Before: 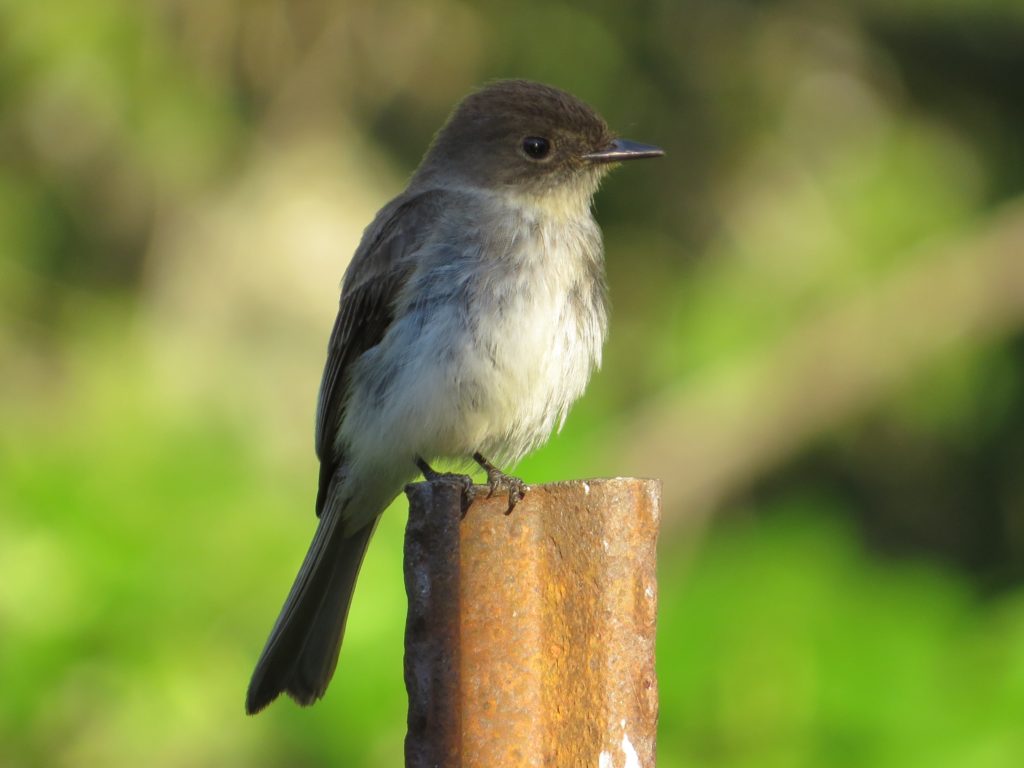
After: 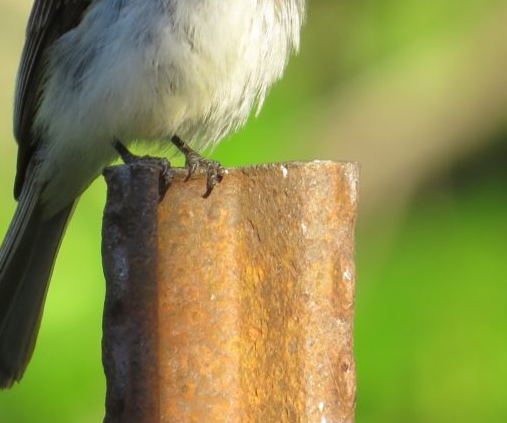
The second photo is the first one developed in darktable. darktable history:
crop: left 29.544%, top 41.29%, right 20.876%, bottom 3.504%
